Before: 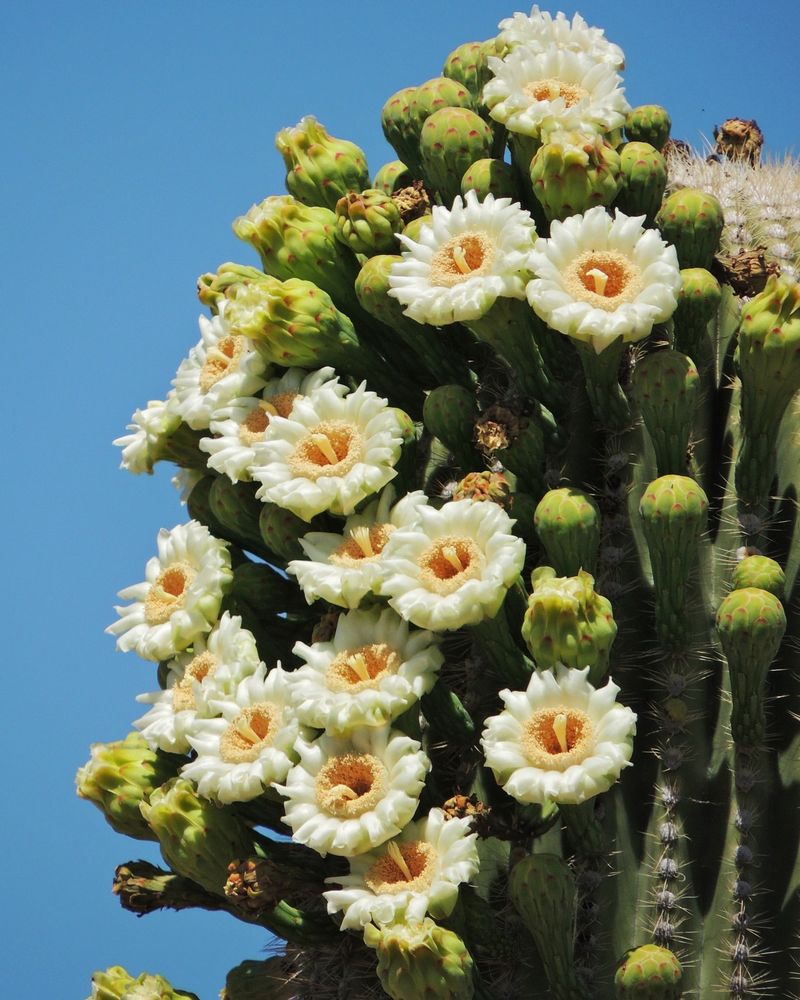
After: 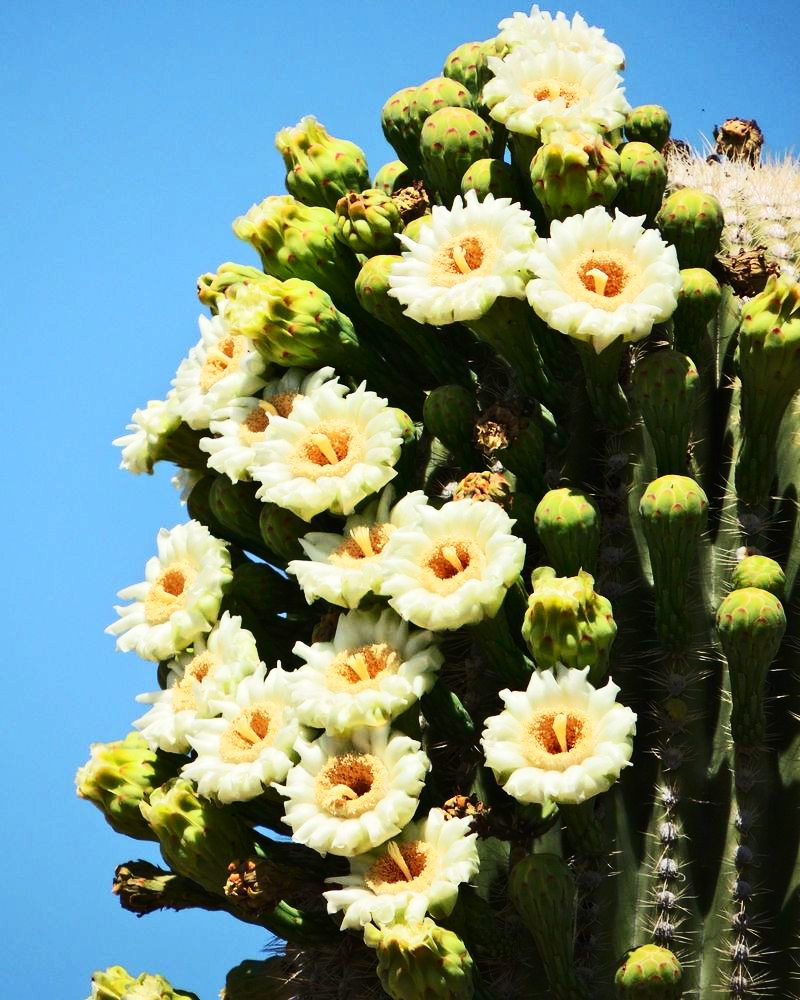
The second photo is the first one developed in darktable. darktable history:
contrast brightness saturation: contrast 0.396, brightness 0.109, saturation 0.215
